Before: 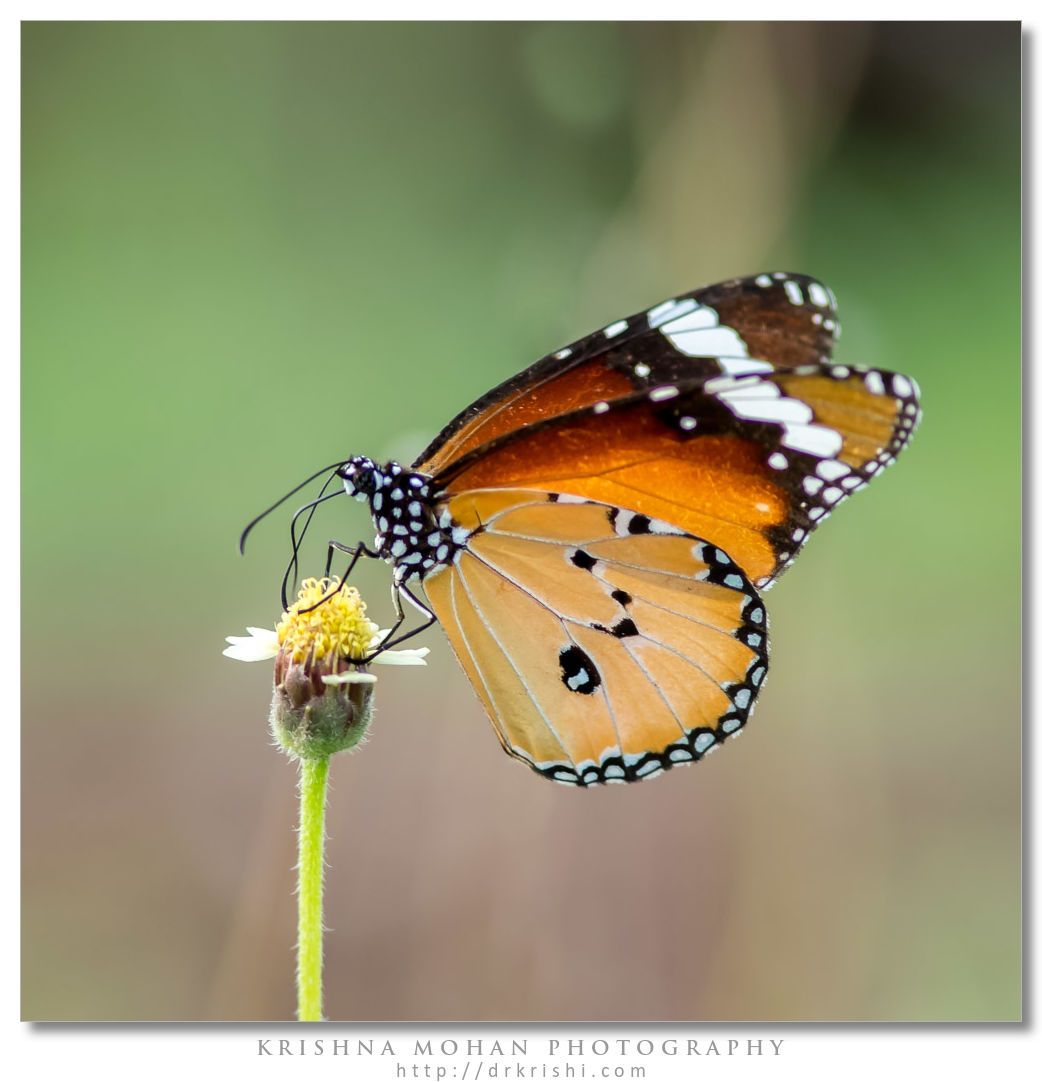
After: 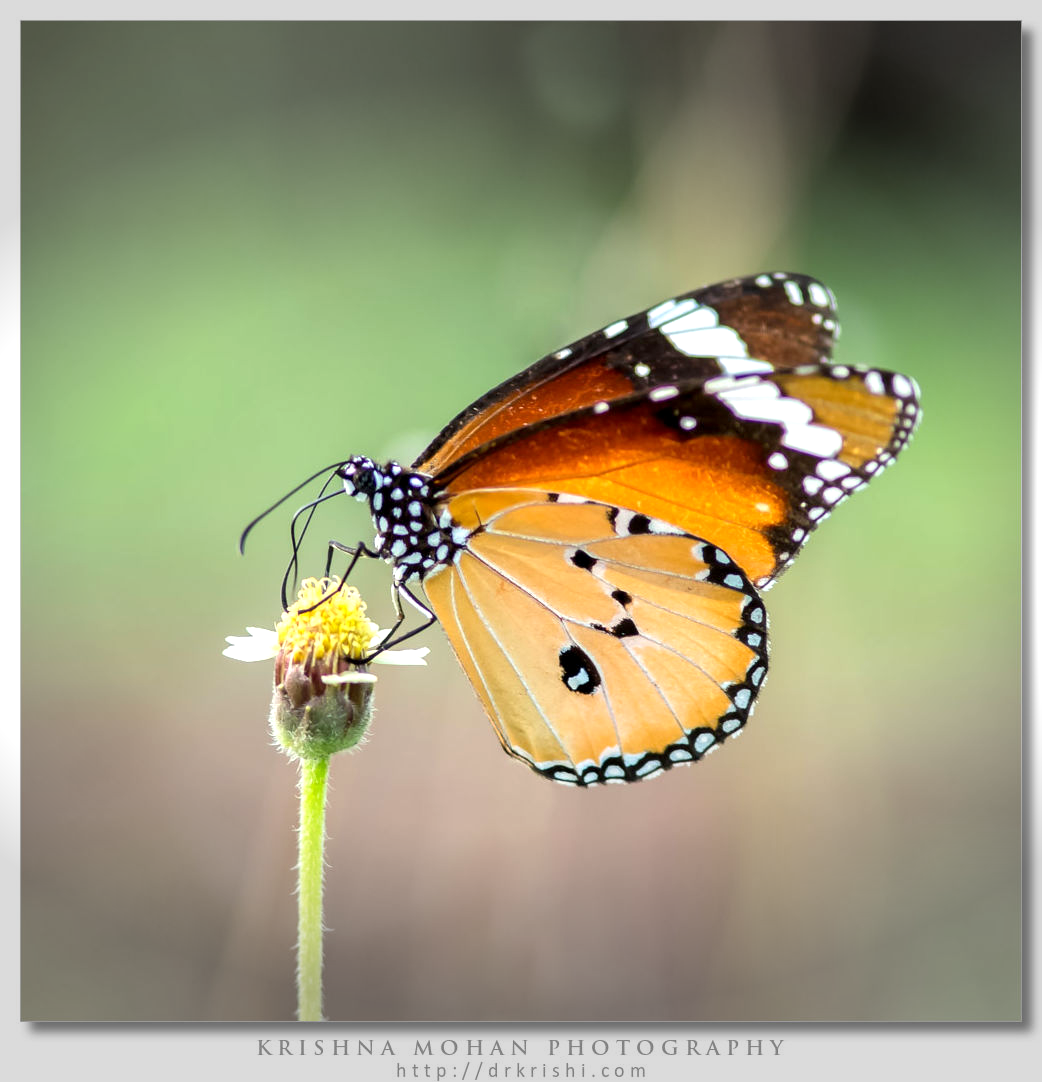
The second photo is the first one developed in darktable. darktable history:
exposure: black level correction 0.001, exposure 0.5 EV, compensate highlight preservation false
tone equalizer: on, module defaults
vignetting: fall-off start 79.65%, width/height ratio 1.329
